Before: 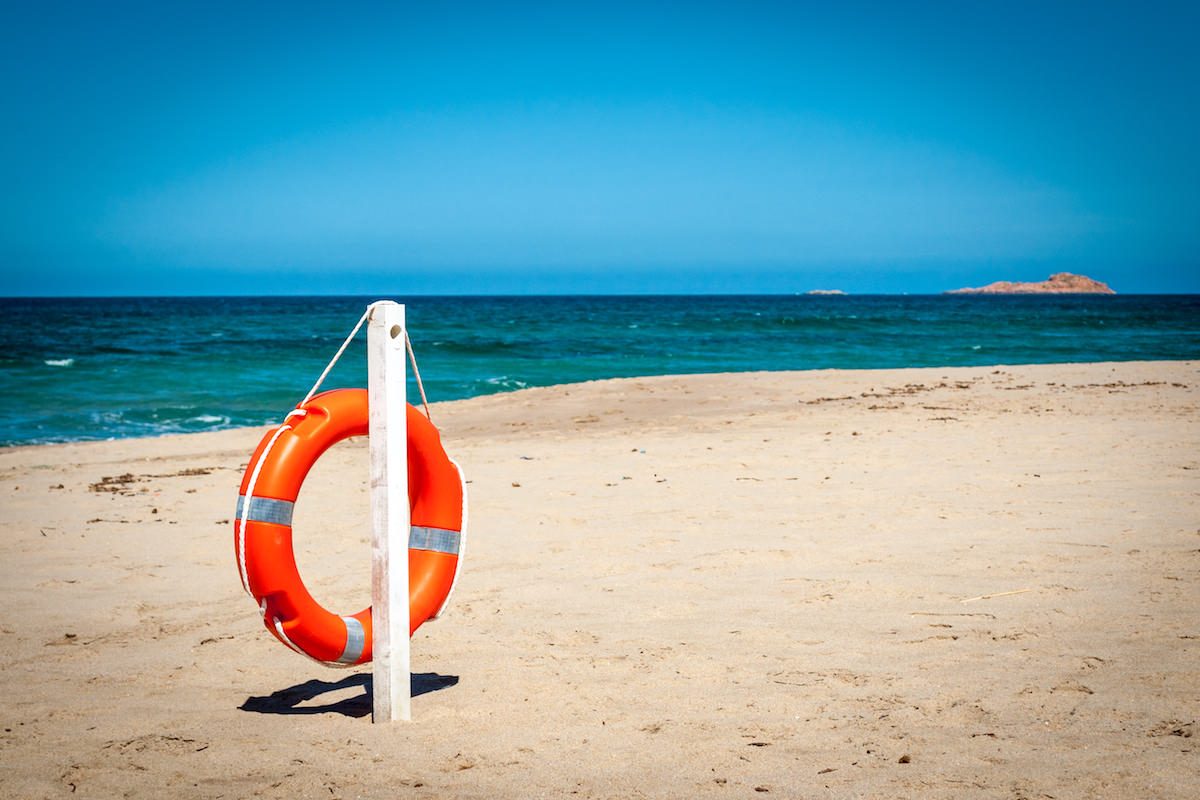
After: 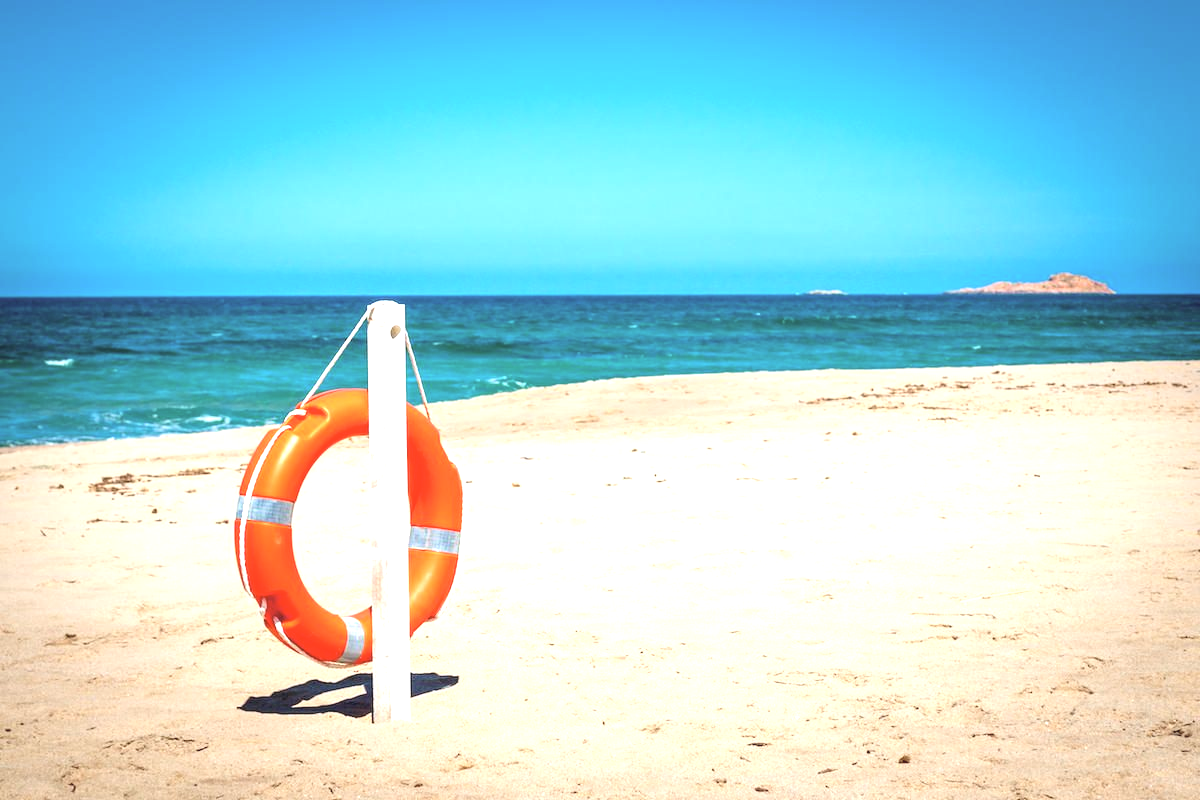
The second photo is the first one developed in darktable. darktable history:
contrast brightness saturation: contrast -0.146, brightness 0.051, saturation -0.134
exposure: exposure 1.214 EV, compensate highlight preservation false
